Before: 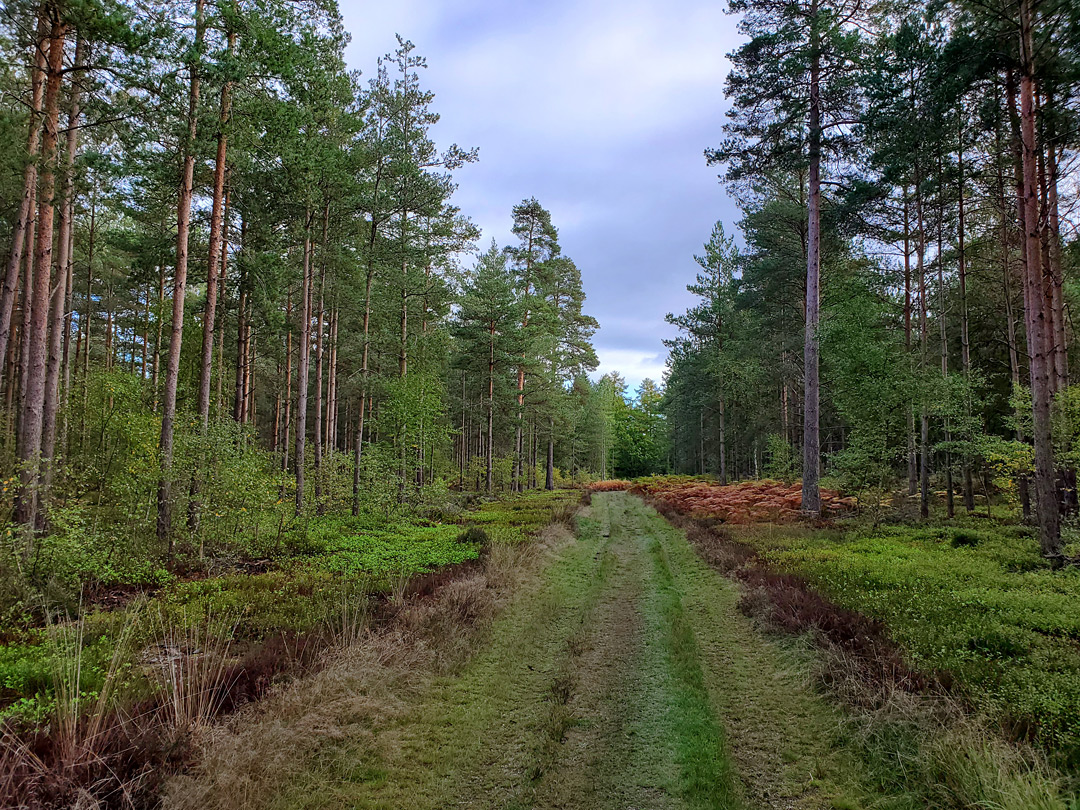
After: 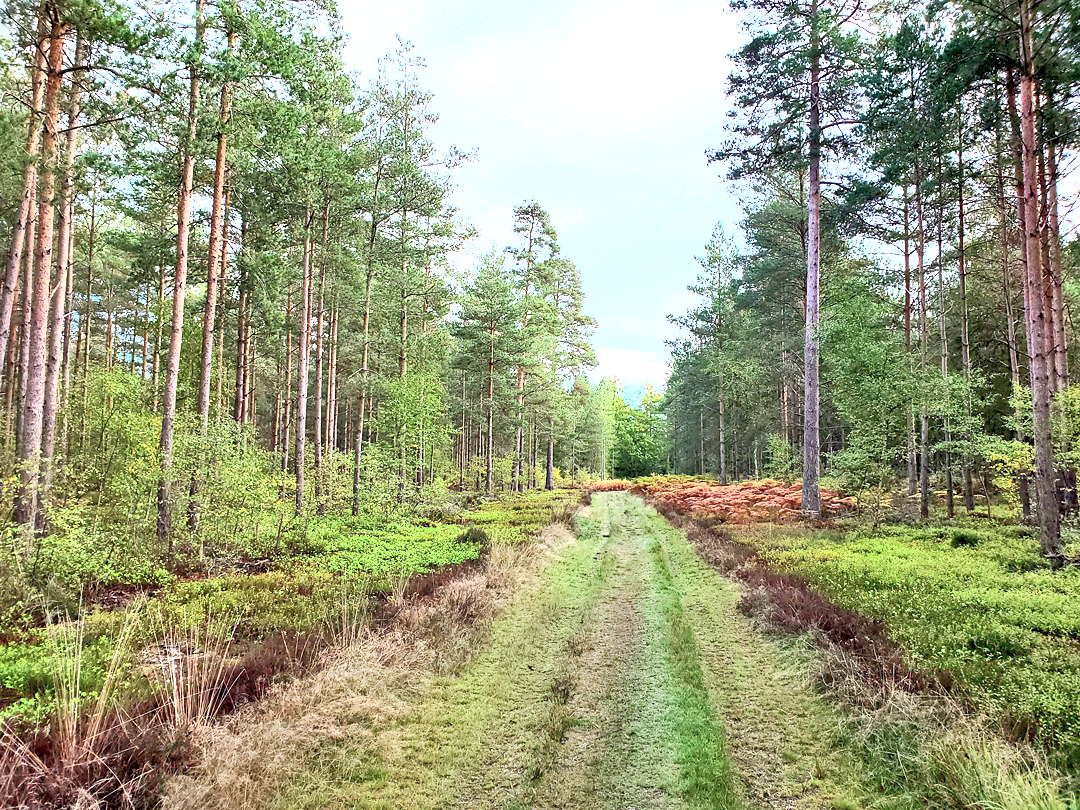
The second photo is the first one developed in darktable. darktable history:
exposure: black level correction 0.001, exposure 1.713 EV, compensate highlight preservation false
tone curve: curves: ch0 [(0, 0) (0.003, 0.01) (0.011, 0.017) (0.025, 0.035) (0.044, 0.068) (0.069, 0.109) (0.1, 0.144) (0.136, 0.185) (0.177, 0.231) (0.224, 0.279) (0.277, 0.346) (0.335, 0.42) (0.399, 0.5) (0.468, 0.603) (0.543, 0.712) (0.623, 0.808) (0.709, 0.883) (0.801, 0.957) (0.898, 0.993) (1, 1)], color space Lab, independent channels, preserve colors none
tone equalizer: -8 EV 0.239 EV, -7 EV 0.384 EV, -6 EV 0.419 EV, -5 EV 0.213 EV, -3 EV -0.279 EV, -2 EV -0.401 EV, -1 EV -0.415 EV, +0 EV -0.27 EV, mask exposure compensation -0.484 EV
